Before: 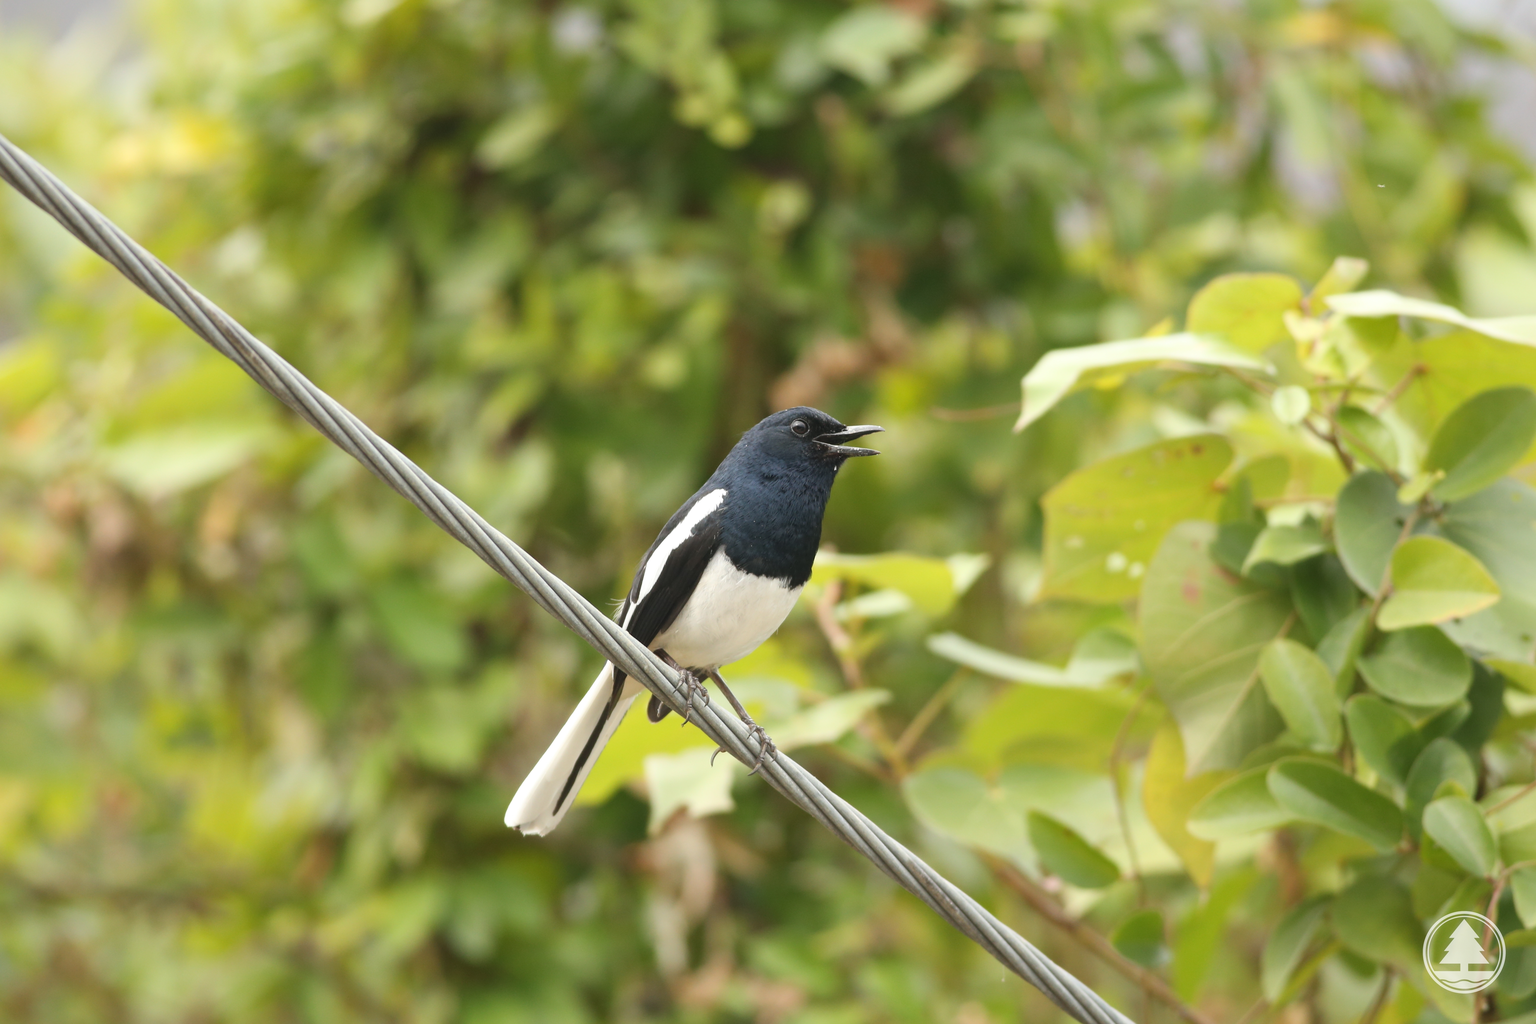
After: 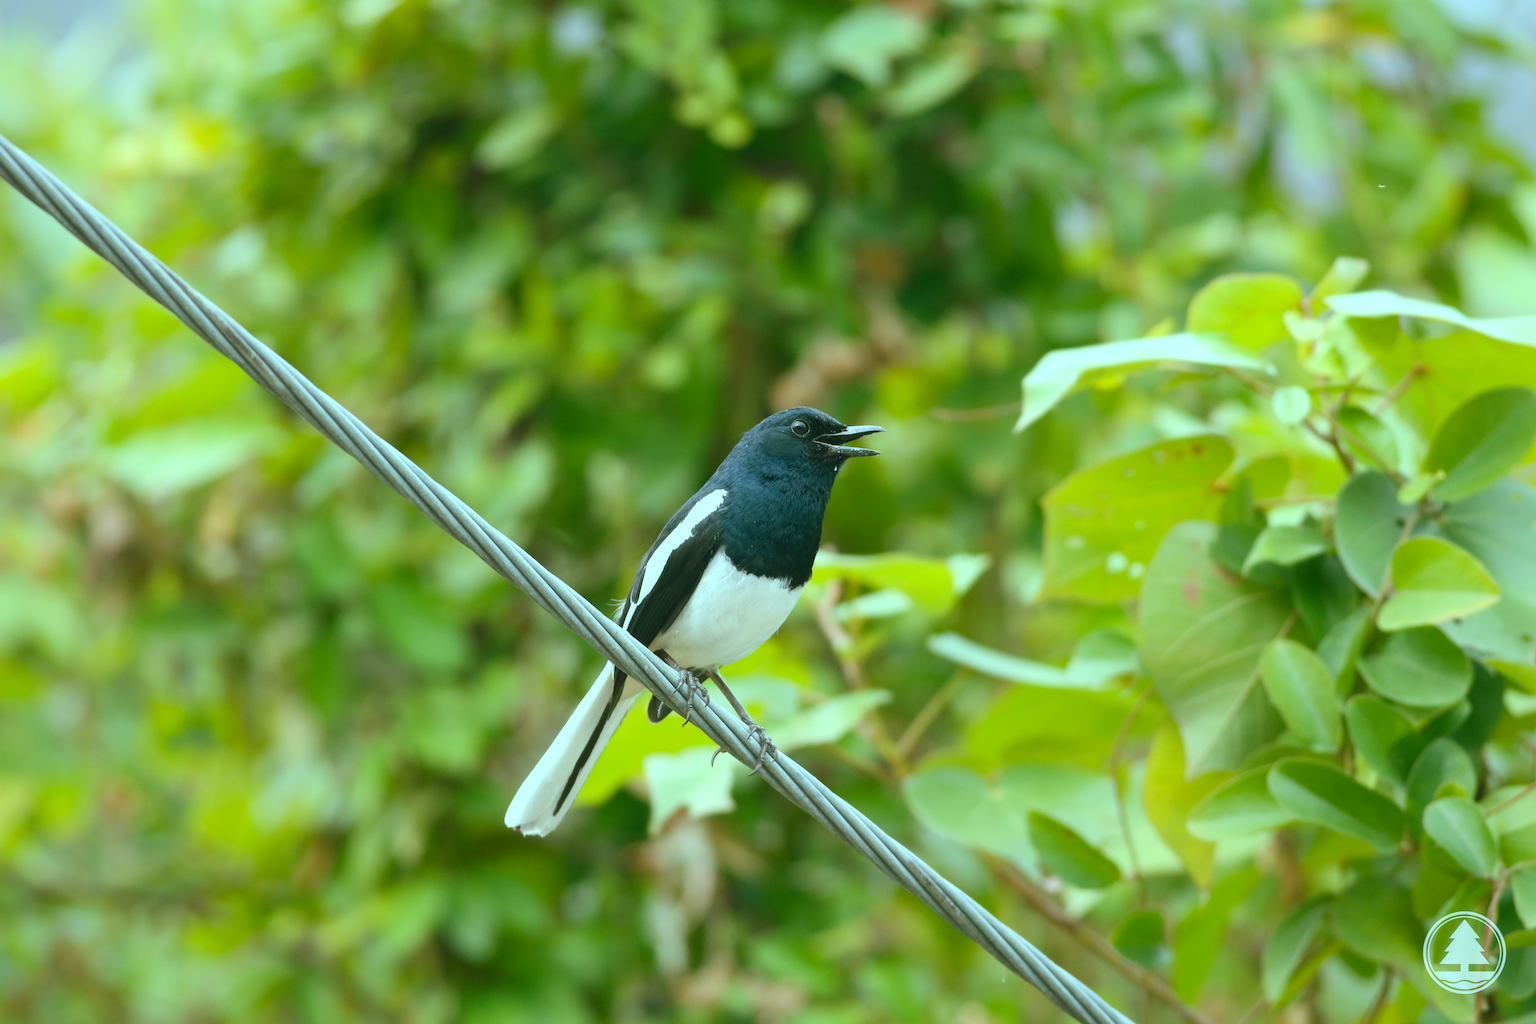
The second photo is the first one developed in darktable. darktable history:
color balance rgb: shadows lift › chroma 11.71%, shadows lift › hue 133.46°, highlights gain › chroma 4%, highlights gain › hue 200.2°, perceptual saturation grading › global saturation 18.05%
white balance: red 0.984, blue 1.059
